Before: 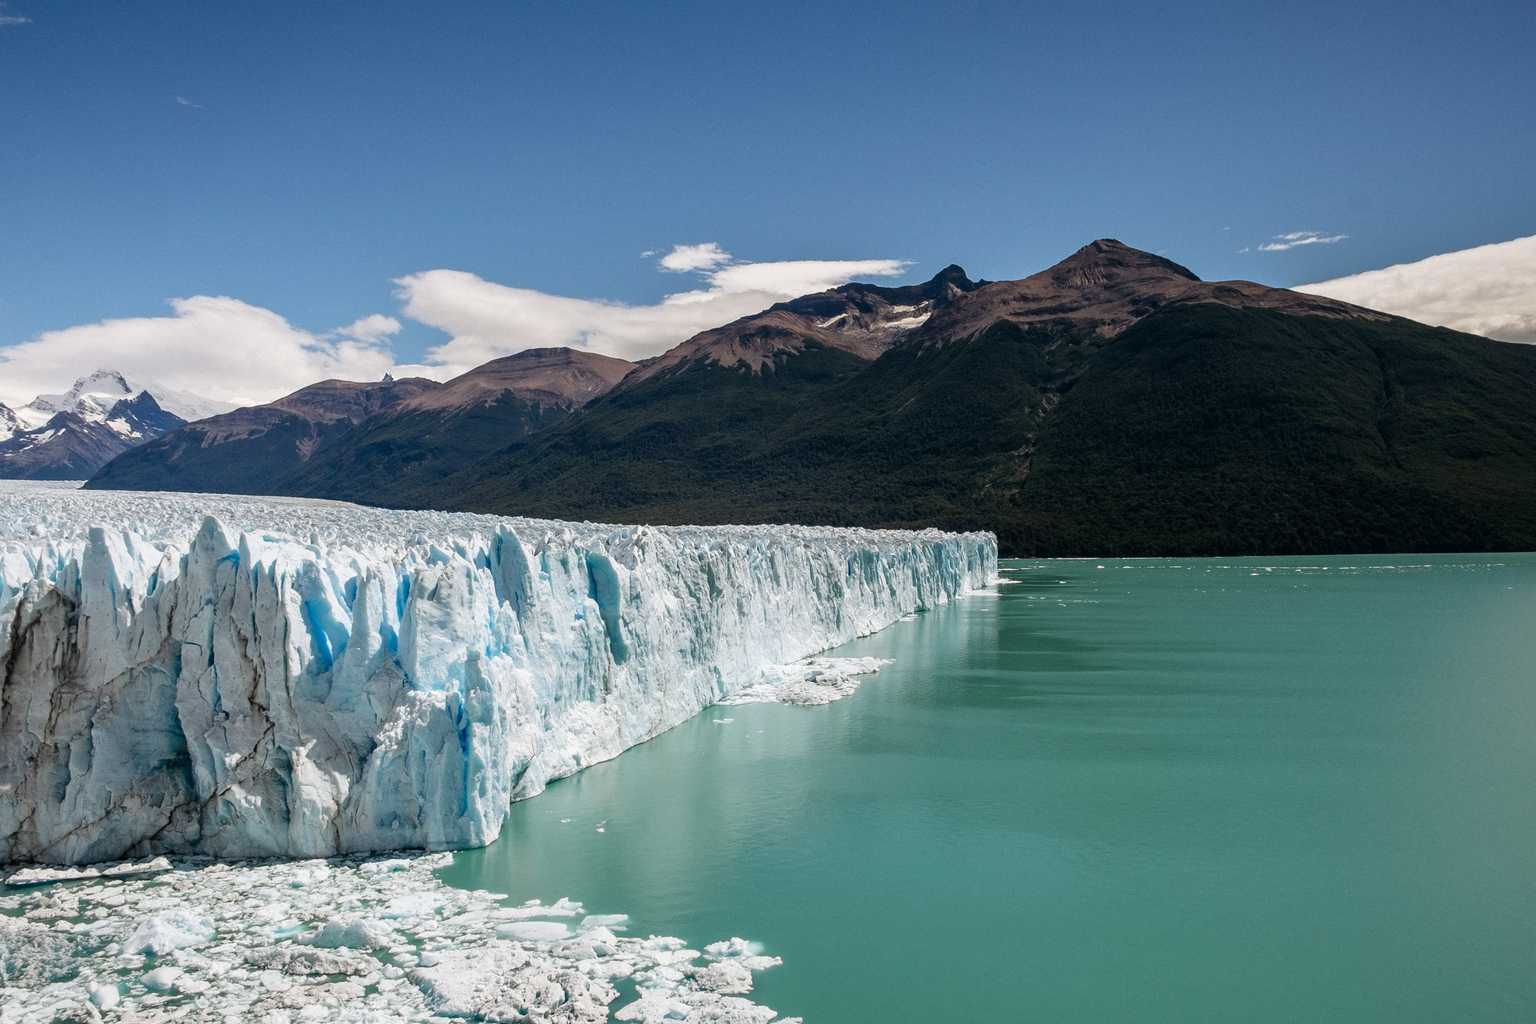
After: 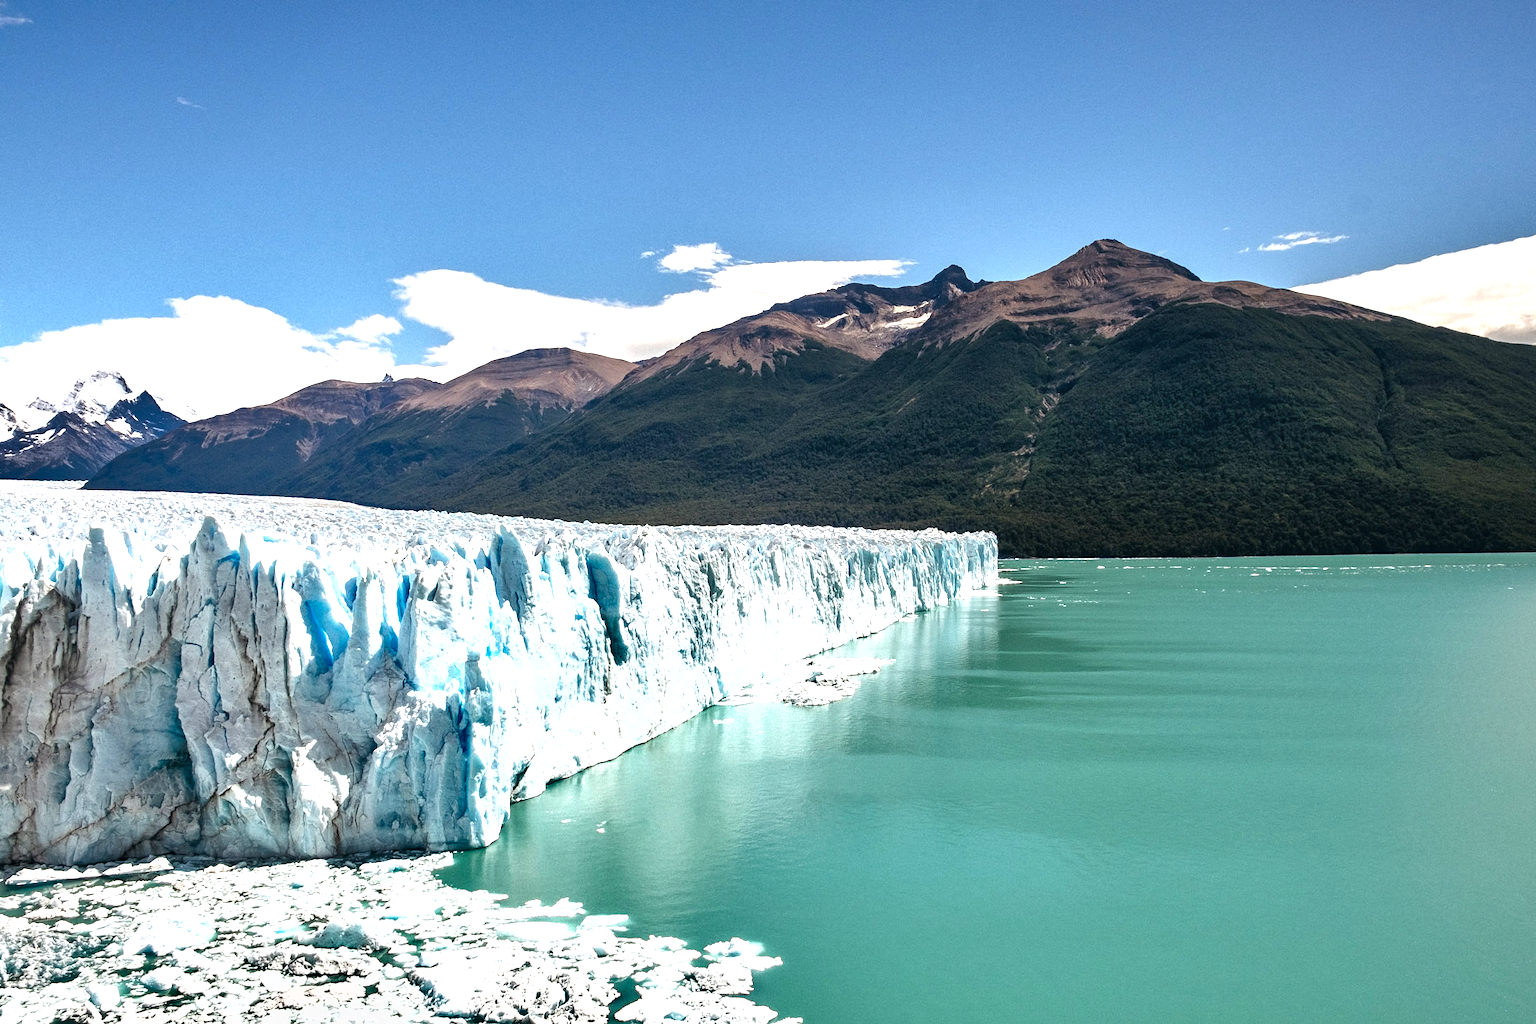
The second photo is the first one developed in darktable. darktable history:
shadows and highlights: highlights color adjustment 39.46%, low approximation 0.01, soften with gaussian
exposure: black level correction 0, exposure 1.095 EV, compensate highlight preservation false
